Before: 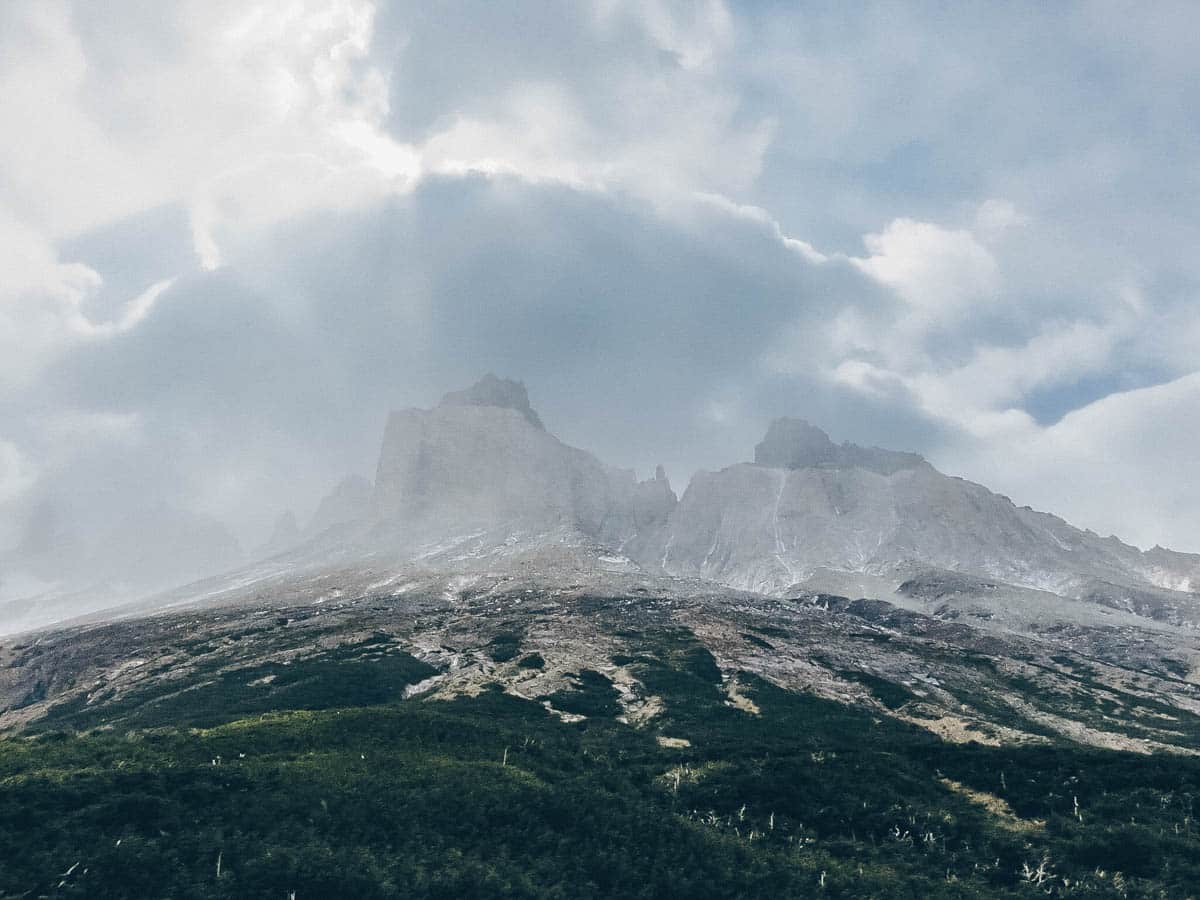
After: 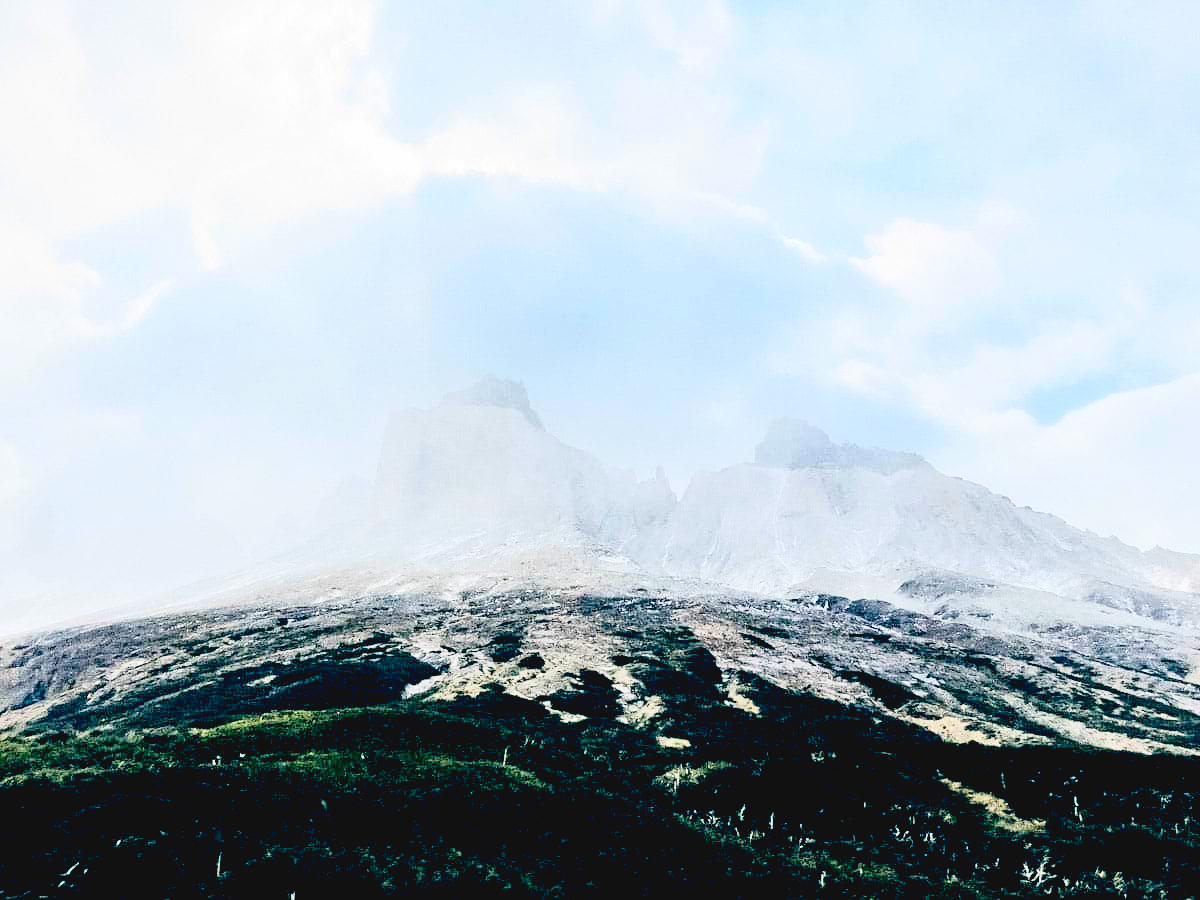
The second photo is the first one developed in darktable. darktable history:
tone equalizer: on, module defaults
exposure: black level correction 0.035, exposure 0.9 EV, compensate highlight preservation false
contrast brightness saturation: contrast -0.1, saturation -0.1
base curve: curves: ch0 [(0, 0) (0.028, 0.03) (0.121, 0.232) (0.46, 0.748) (0.859, 0.968) (1, 1)]
